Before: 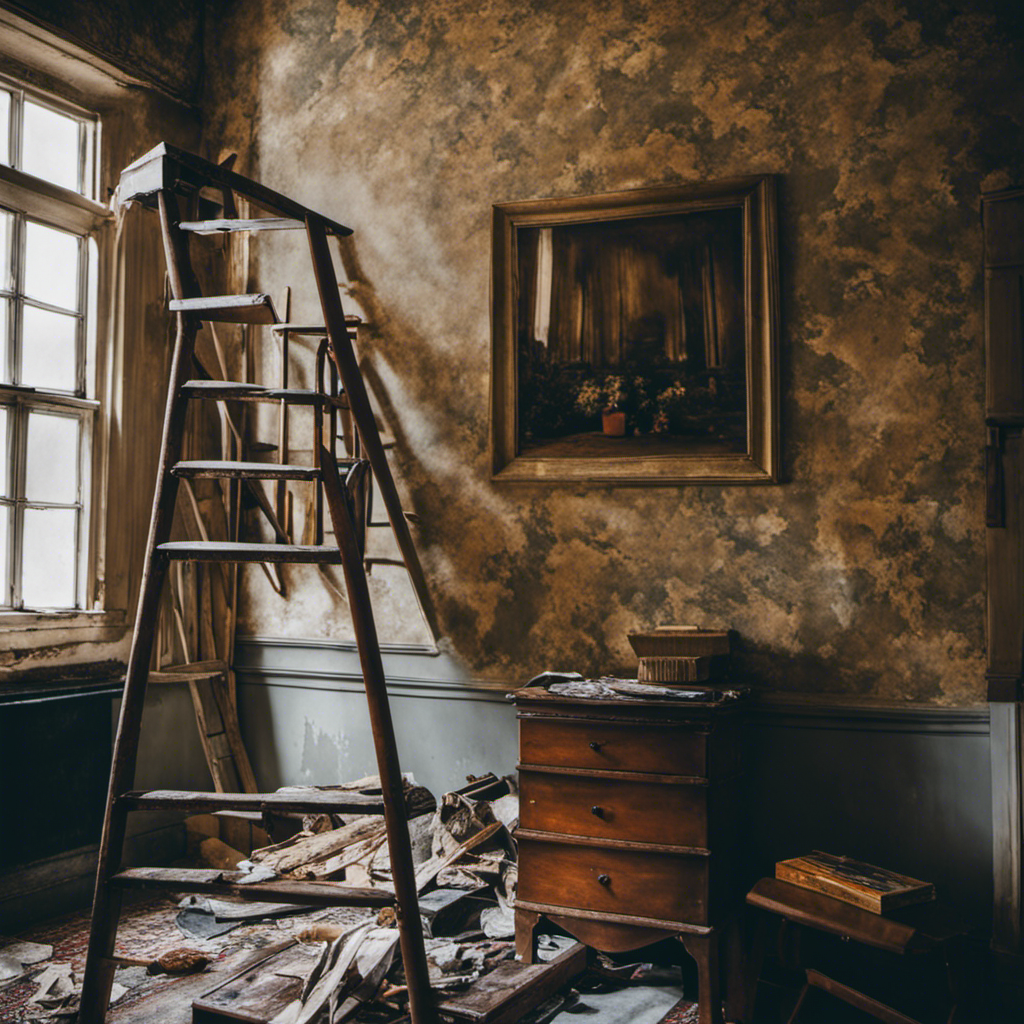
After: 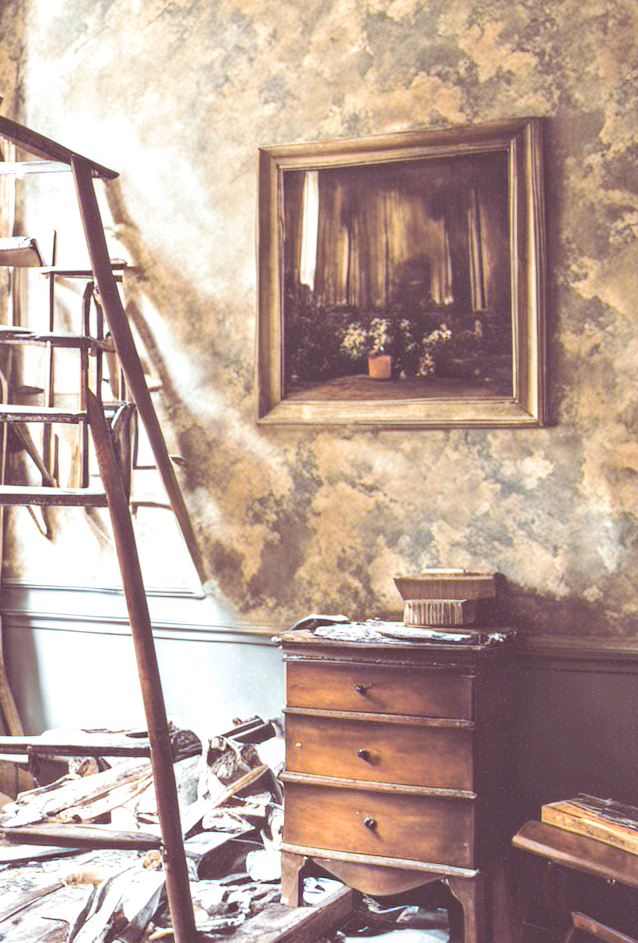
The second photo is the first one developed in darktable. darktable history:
exposure: exposure 1.5 EV, compensate highlight preservation false
split-toning: on, module defaults
crop and rotate: left 22.918%, top 5.629%, right 14.711%, bottom 2.247%
contrast brightness saturation: contrast 0.14, brightness 0.21
base curve: curves: ch0 [(0, 0) (0.158, 0.273) (0.879, 0.895) (1, 1)], preserve colors none
color calibration: x 0.38, y 0.391, temperature 4086.74 K
